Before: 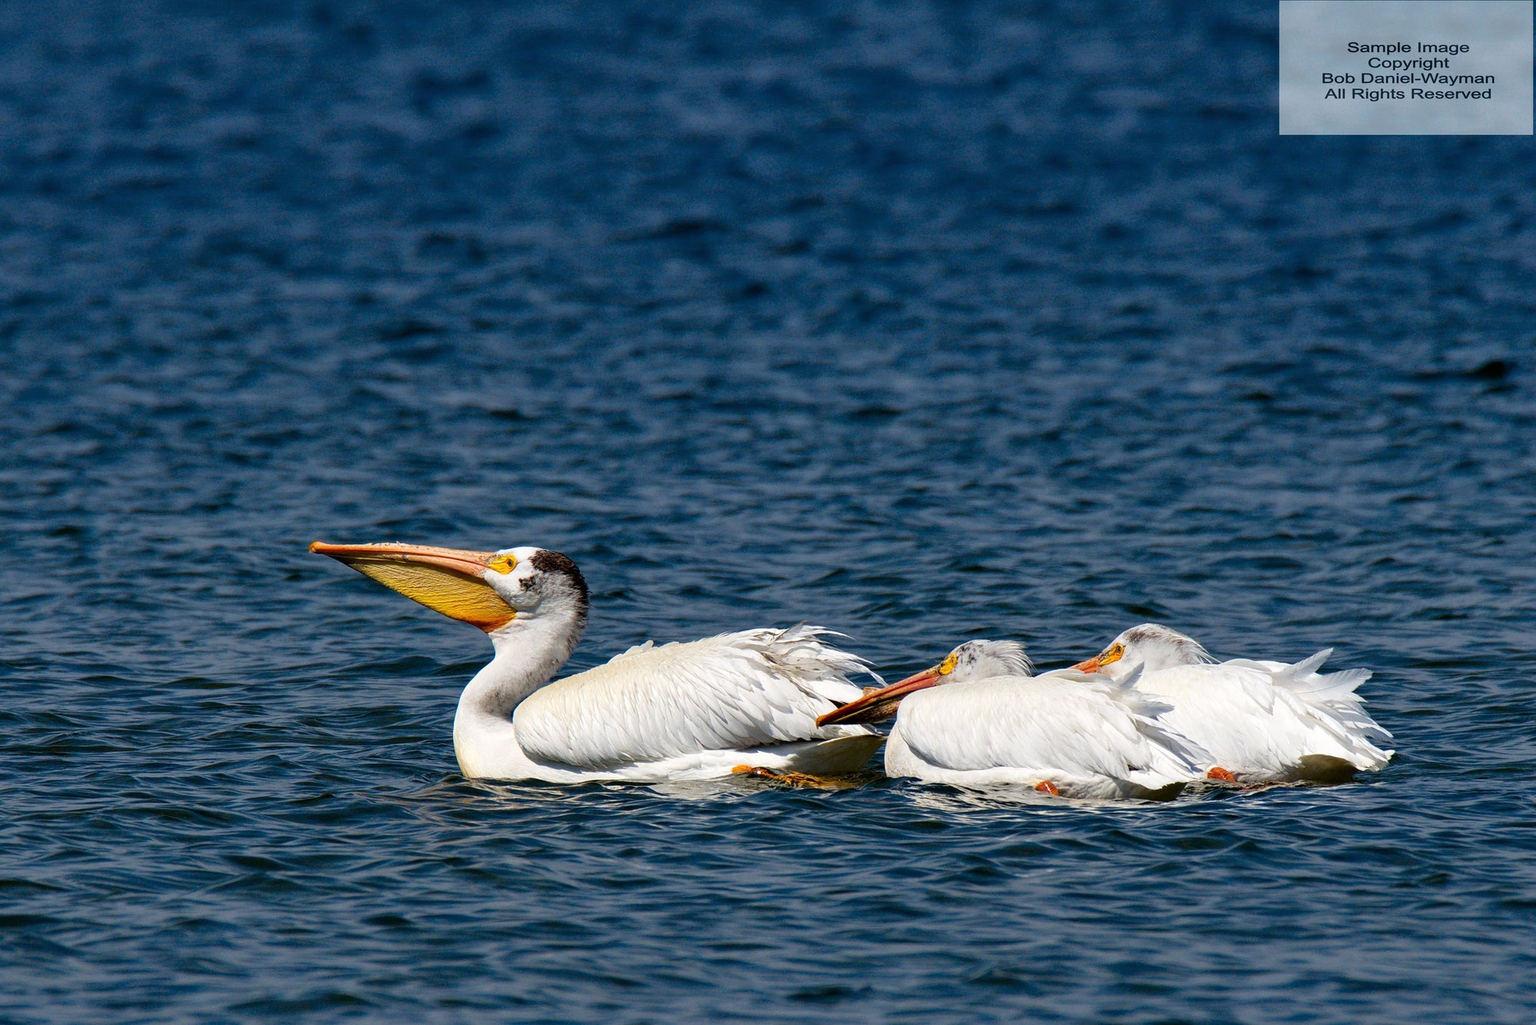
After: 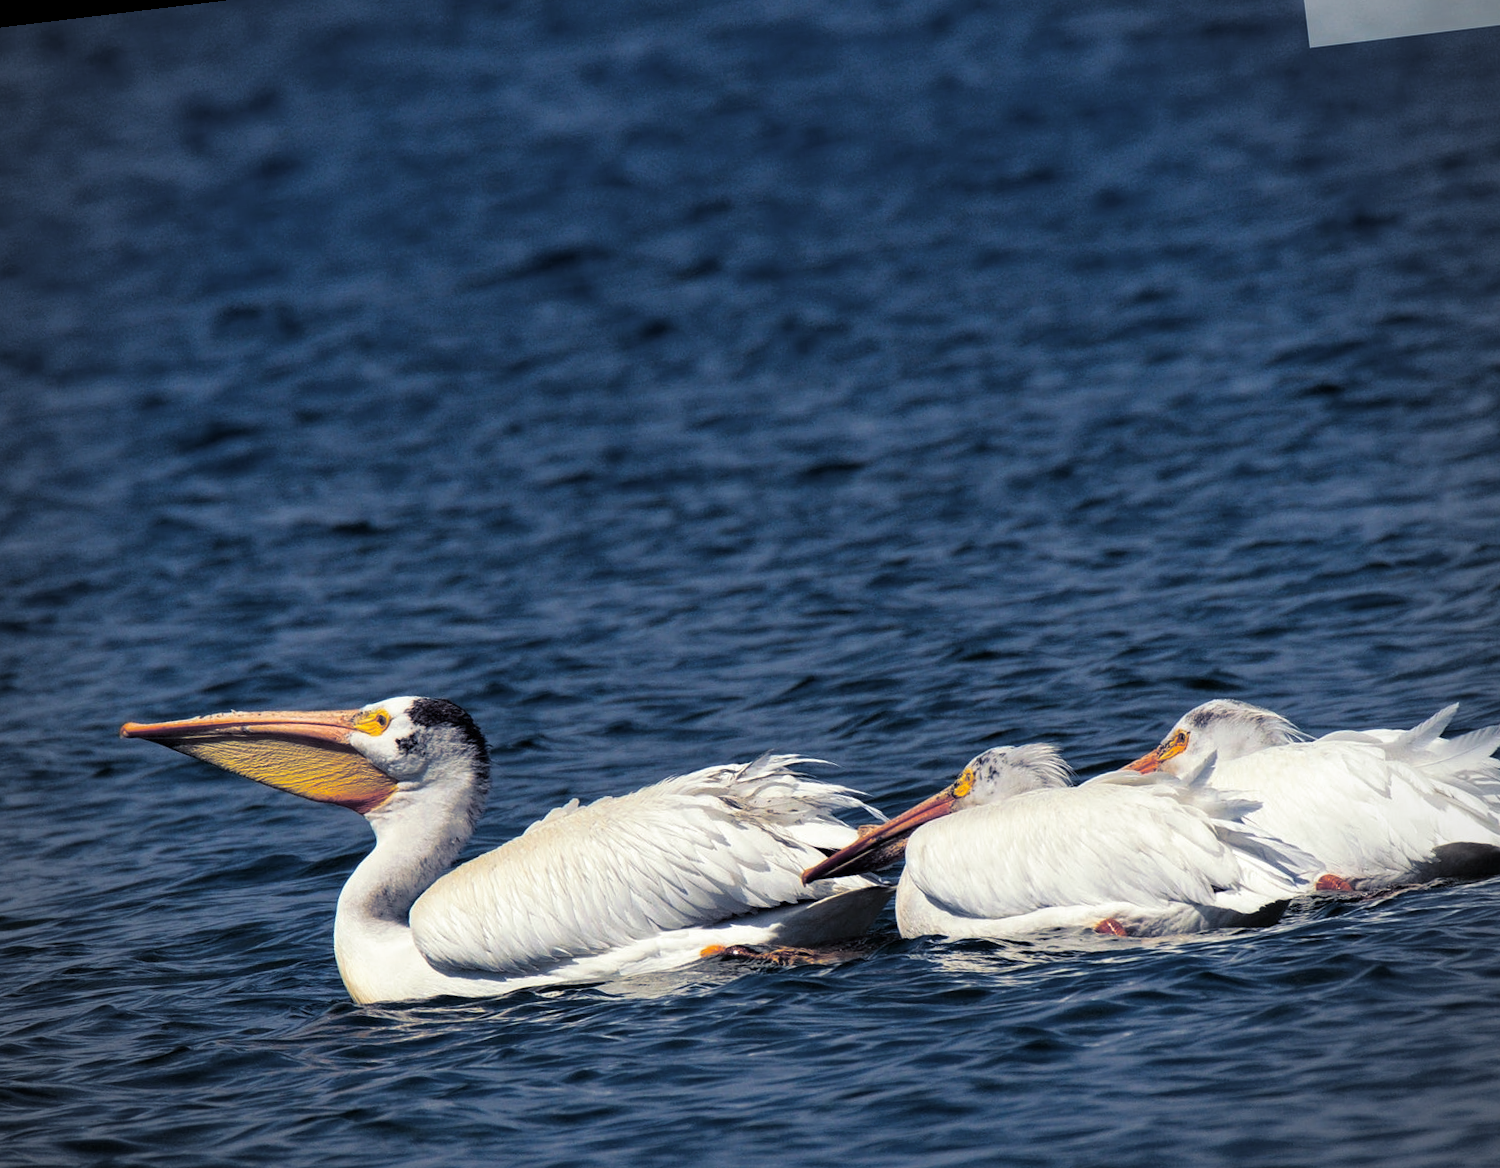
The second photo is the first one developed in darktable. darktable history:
vignetting: fall-off radius 60.92%
rotate and perspective: rotation -6.83°, automatic cropping off
split-toning: shadows › hue 230.4°
crop and rotate: left 17.046%, top 10.659%, right 12.989%, bottom 14.553%
